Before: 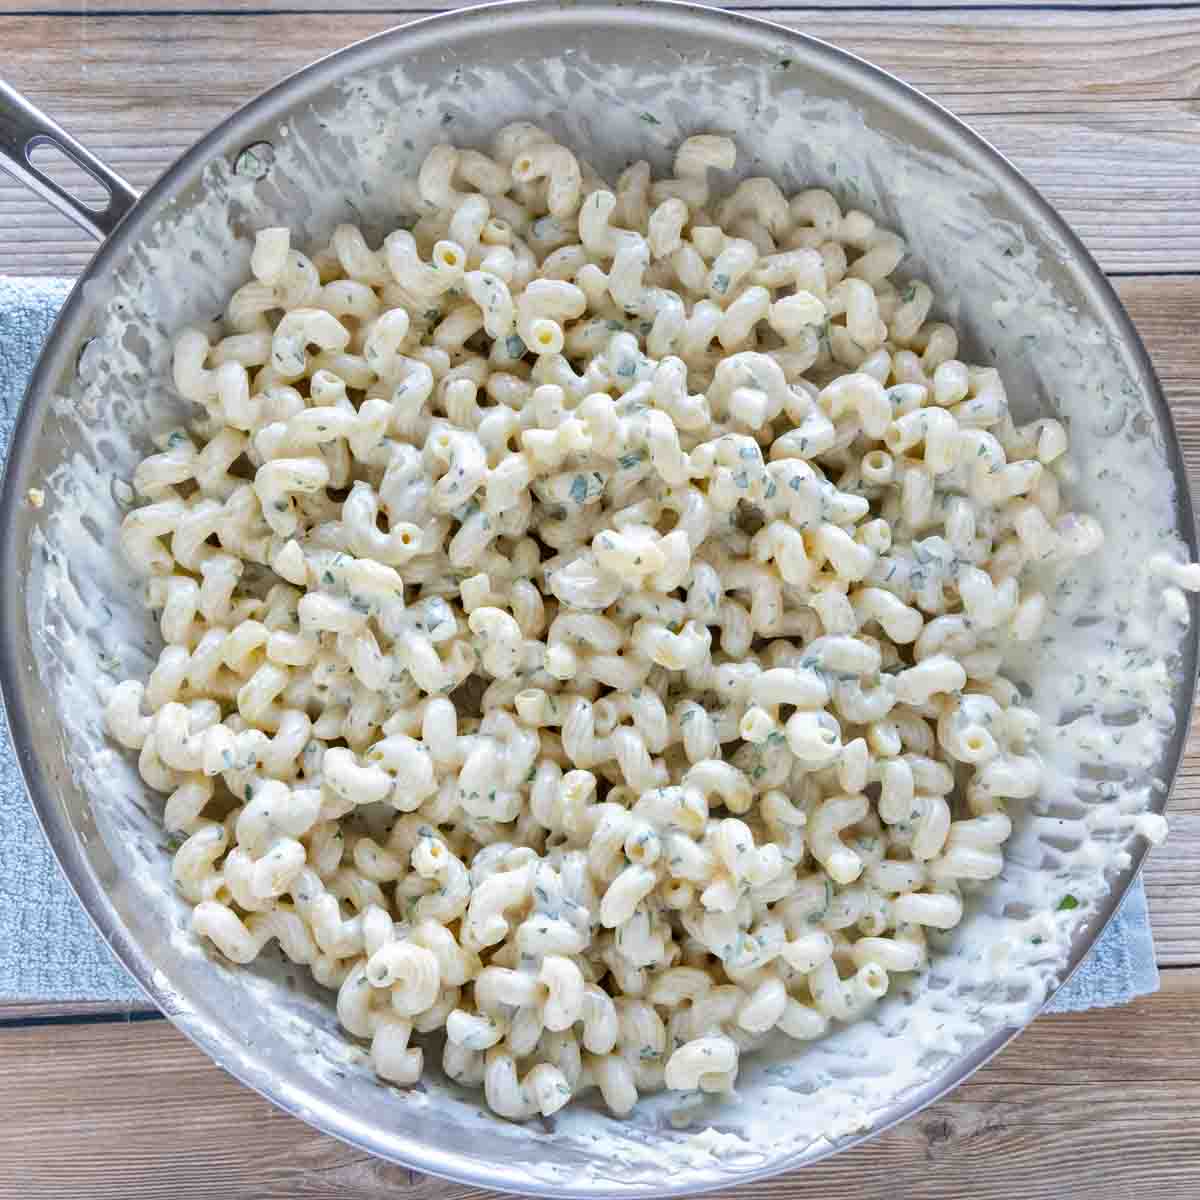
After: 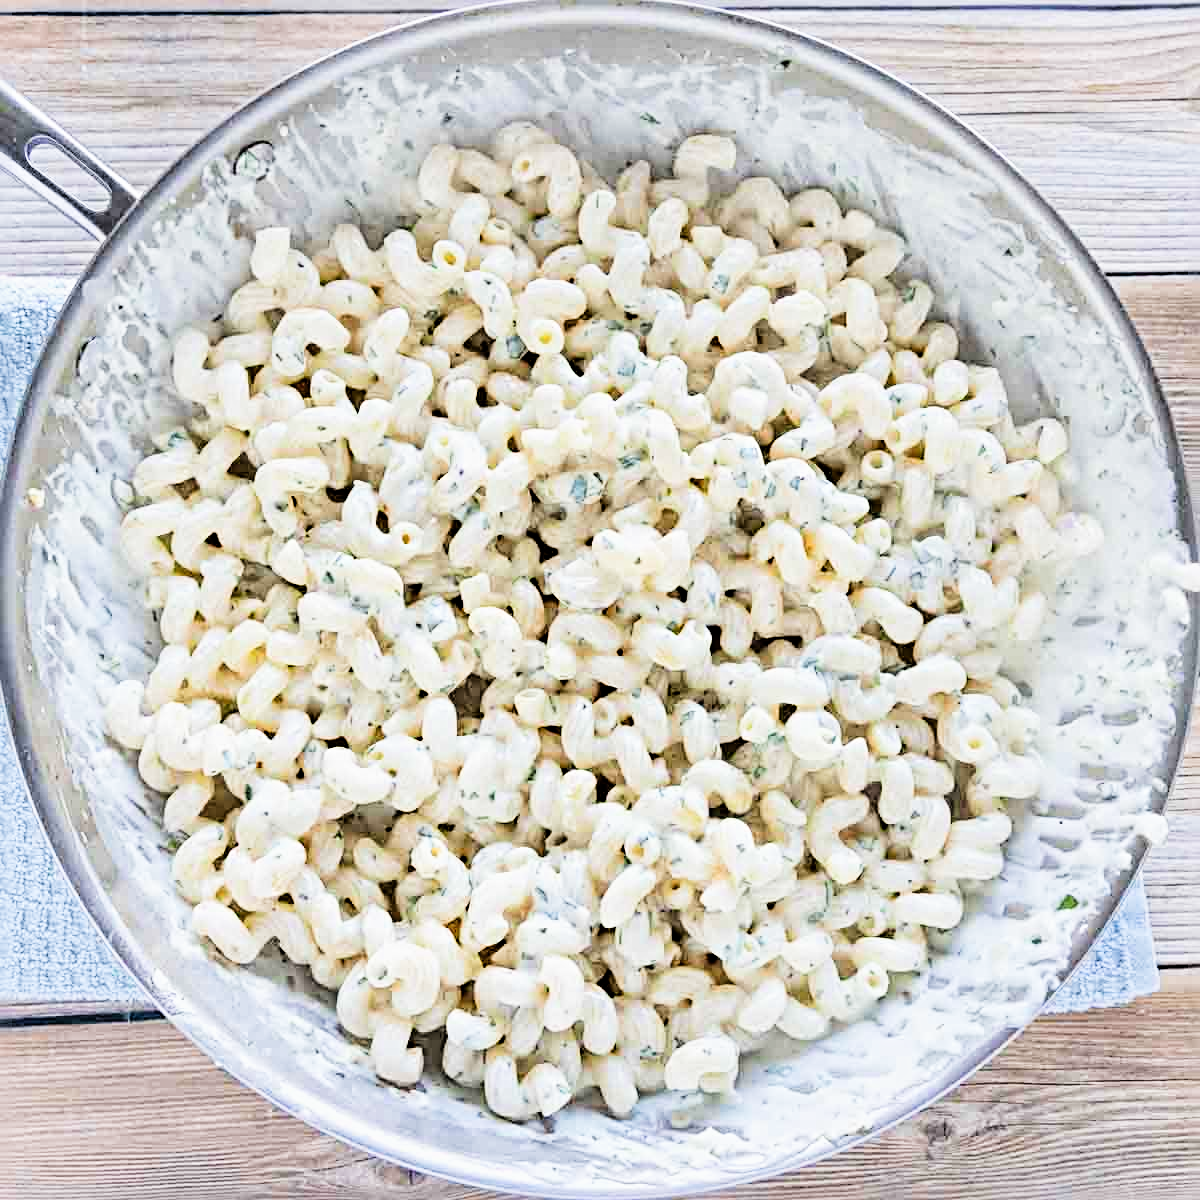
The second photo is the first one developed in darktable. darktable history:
filmic rgb: black relative exposure -5 EV, white relative exposure 3.5 EV, hardness 3.19, contrast 1.4, highlights saturation mix -30%
sharpen: radius 4.883
exposure: black level correction 0, exposure 1 EV, compensate exposure bias true, compensate highlight preservation false
color balance rgb: perceptual saturation grading › global saturation -0.31%, global vibrance -8%, contrast -13%, saturation formula JzAzBz (2021)
